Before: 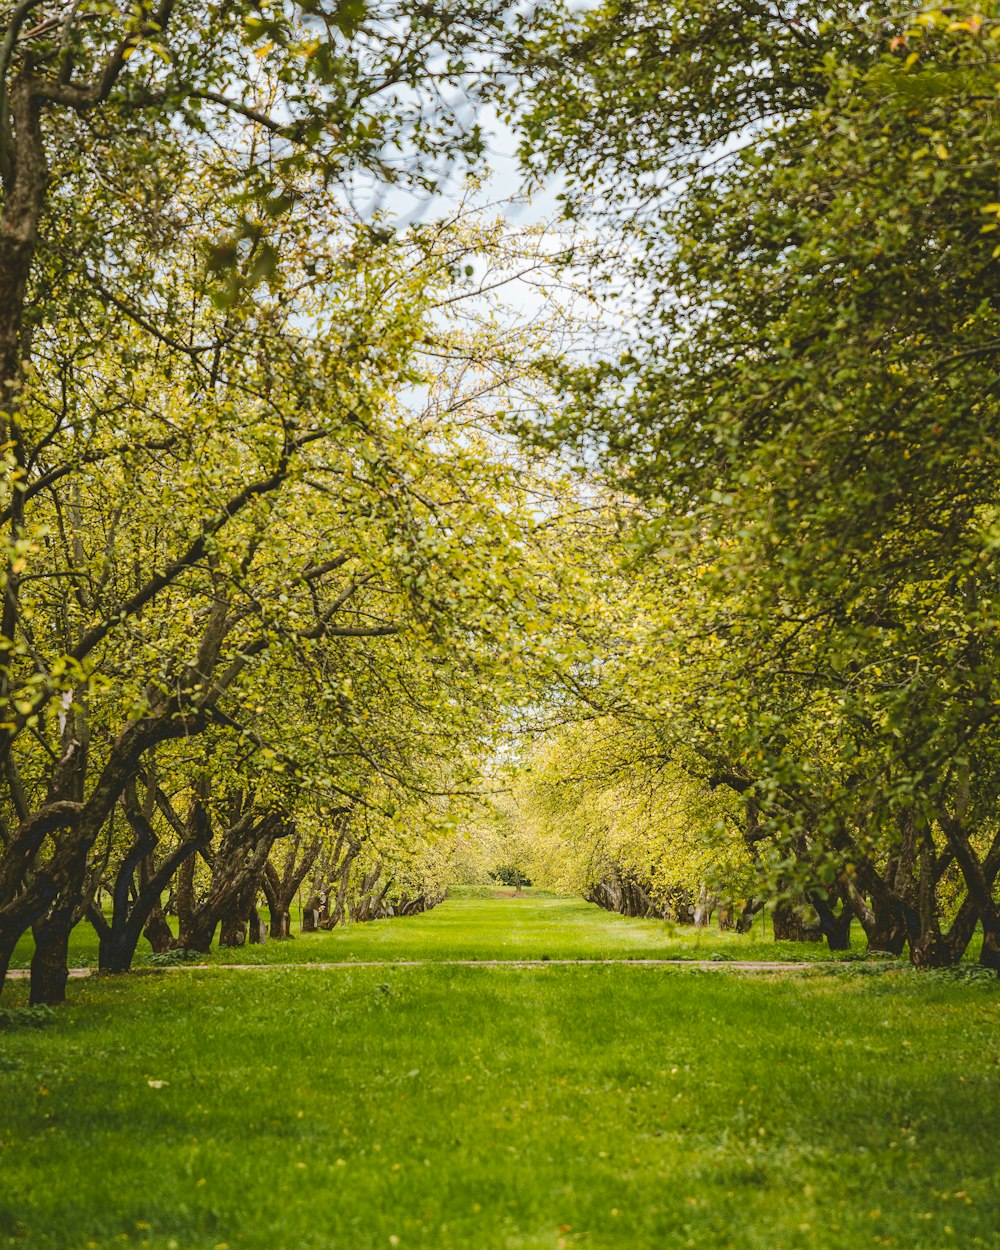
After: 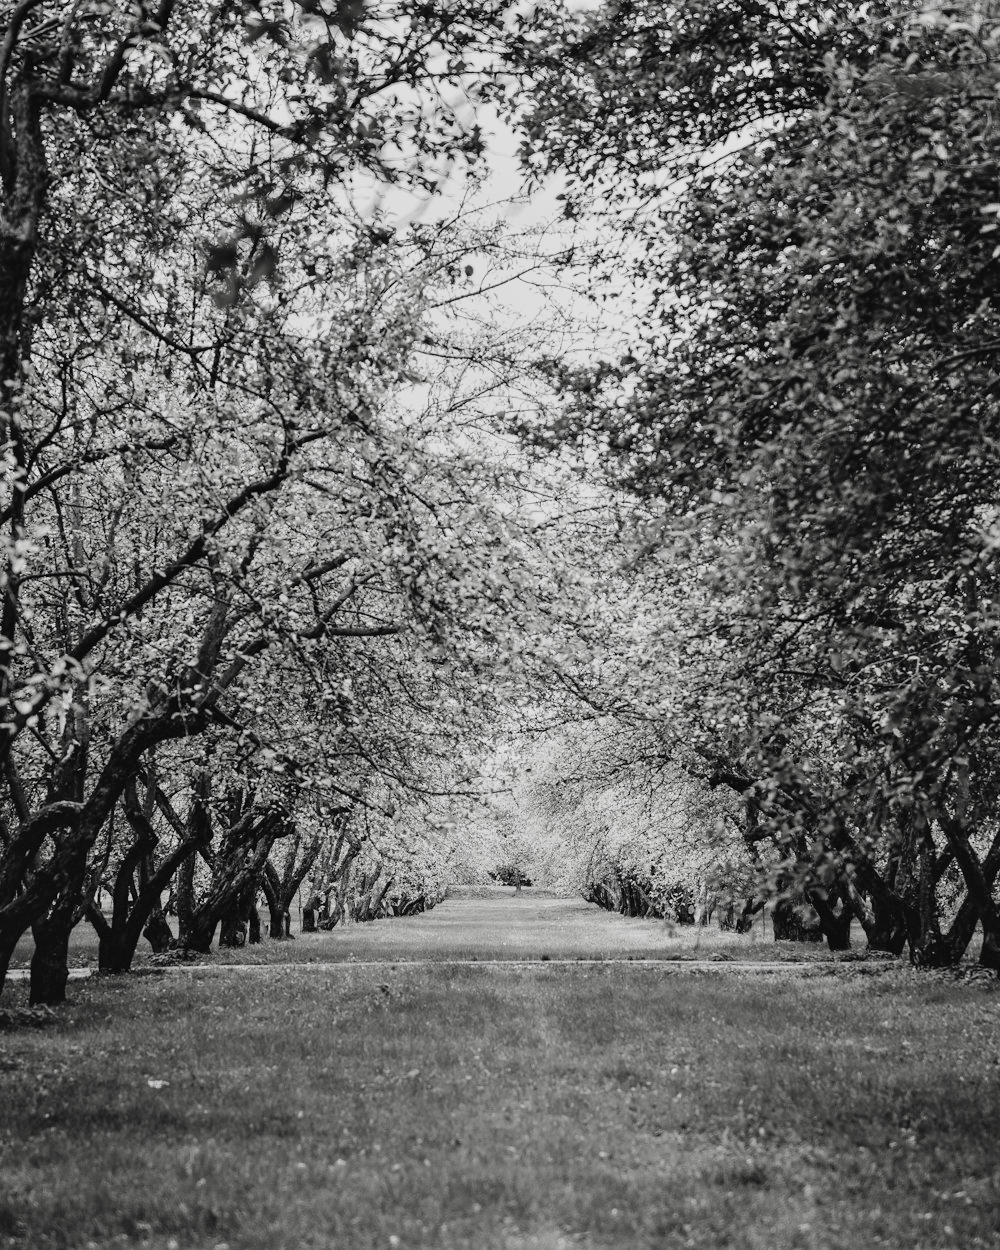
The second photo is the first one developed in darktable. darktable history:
contrast brightness saturation: contrast -0.039, brightness -0.58, saturation -0.993
base curve: curves: ch0 [(0, 0) (0.025, 0.046) (0.112, 0.277) (0.467, 0.74) (0.814, 0.929) (1, 0.942)], preserve colors none
shadows and highlights: shadows 43.76, white point adjustment -1.64, highlights color adjustment 32.81%, soften with gaussian
